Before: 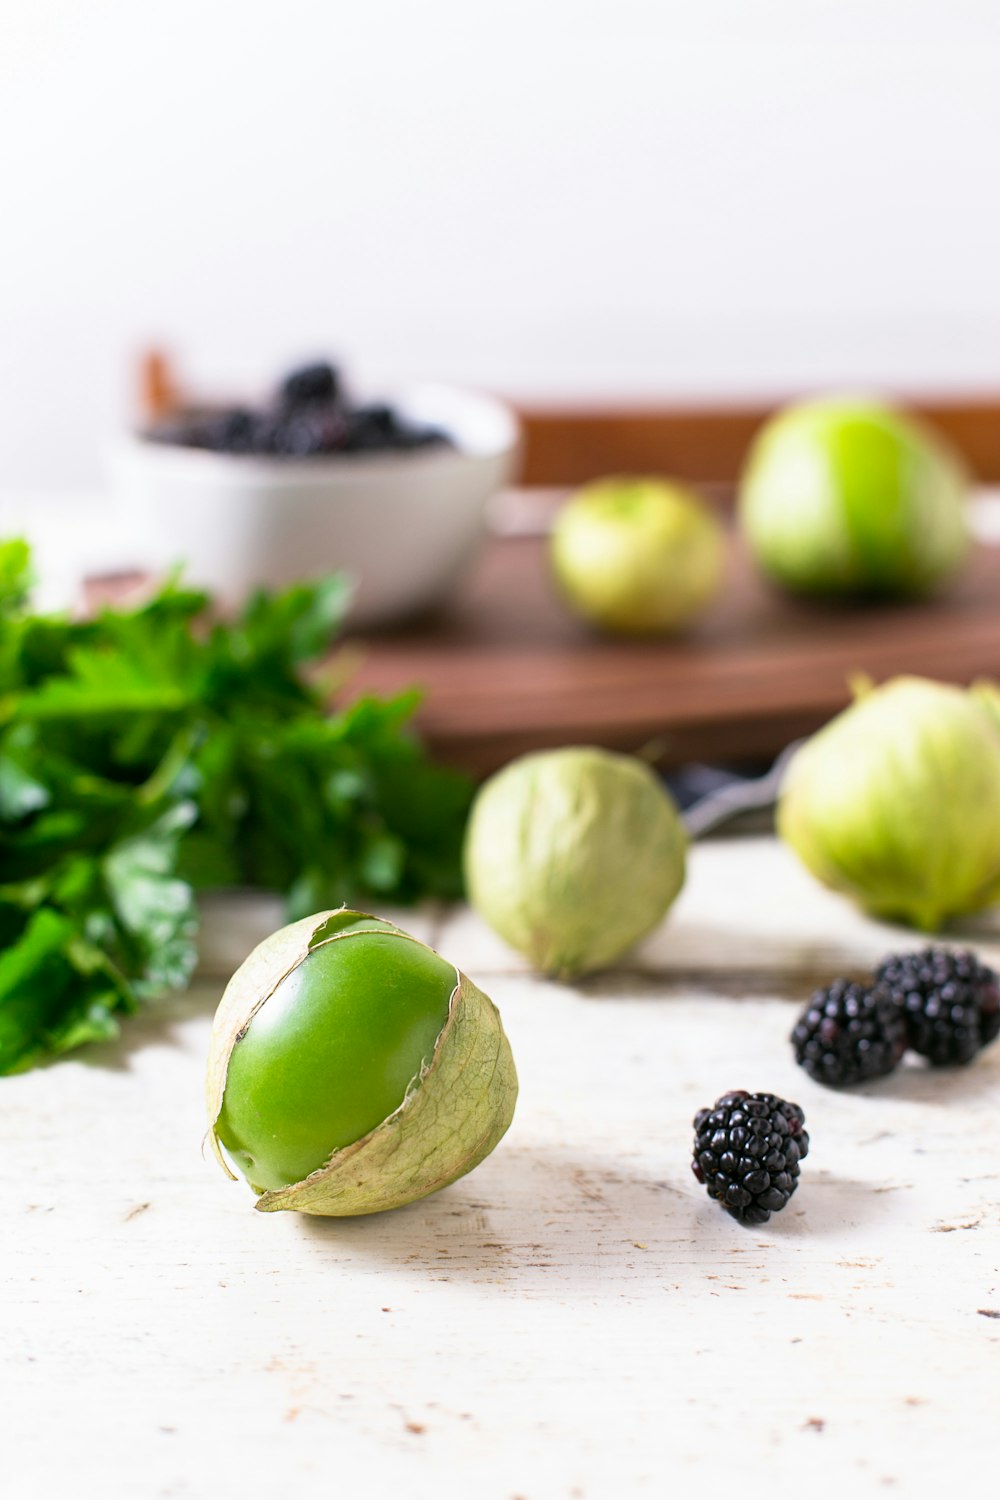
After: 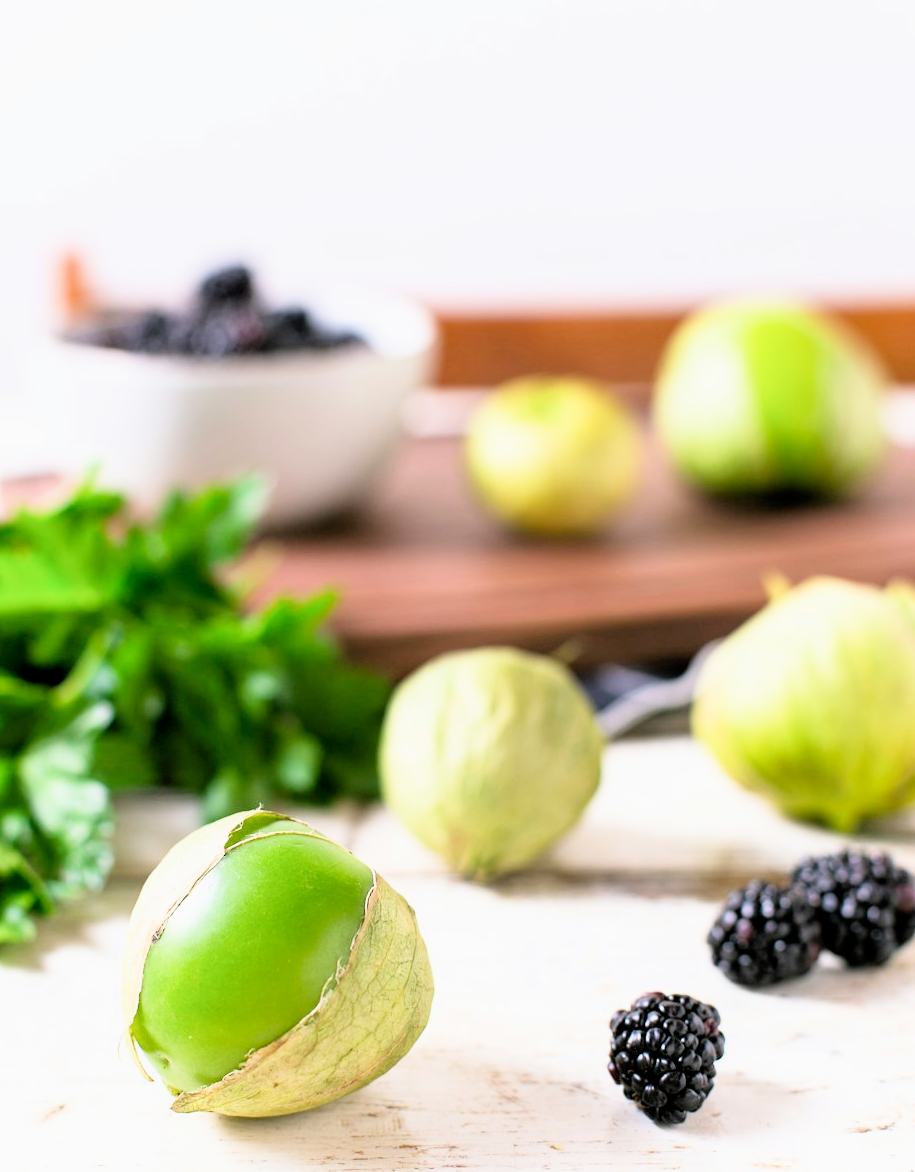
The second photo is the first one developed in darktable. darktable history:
exposure: black level correction 0.001, exposure 1.127 EV, compensate highlight preservation false
crop: left 8.486%, top 6.618%, bottom 15.197%
filmic rgb: black relative exposure -7.78 EV, white relative exposure 4.35 EV, target black luminance 0%, hardness 3.75, latitude 50.82%, contrast 1.068, highlights saturation mix 9.47%, shadows ↔ highlights balance -0.226%, iterations of high-quality reconstruction 0
